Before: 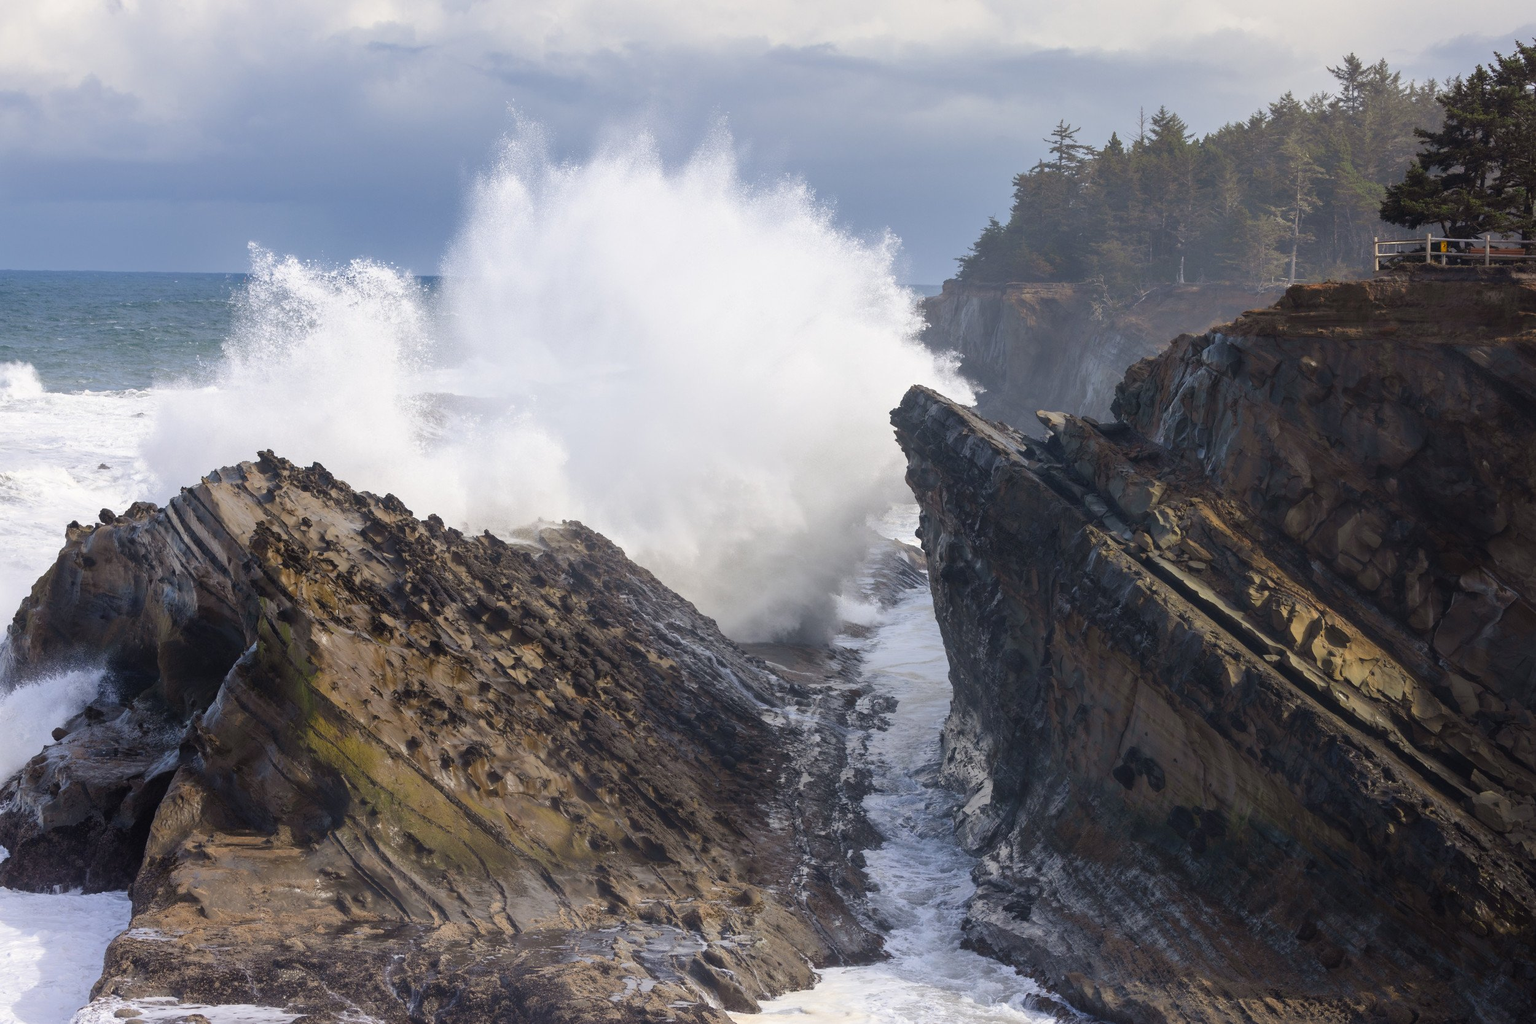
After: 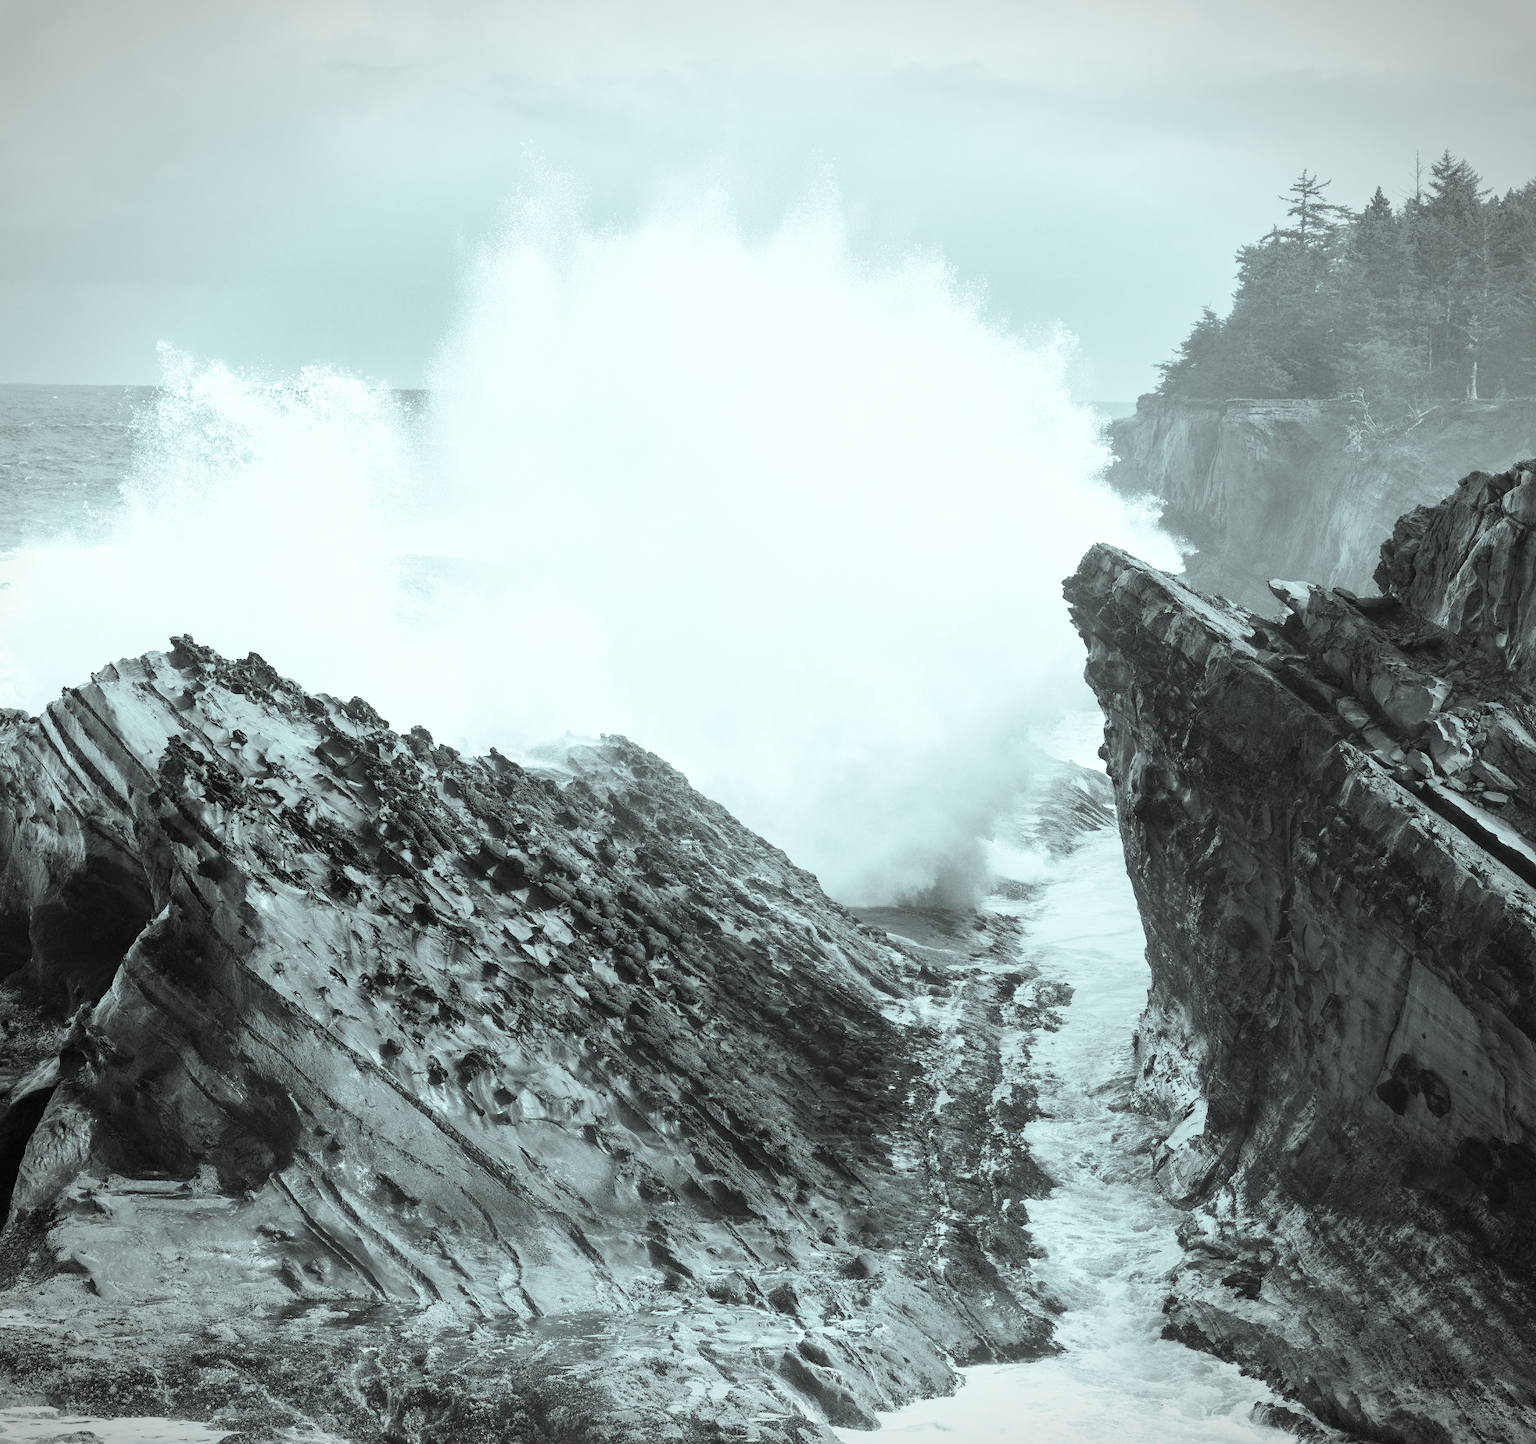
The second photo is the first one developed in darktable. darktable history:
crop and rotate: left 8.96%, right 20.149%
vignetting: fall-off start 97.21%, width/height ratio 1.184, unbound false
color calibration: output gray [0.25, 0.35, 0.4, 0], illuminant same as pipeline (D50), adaptation XYZ, x 0.346, y 0.358, temperature 5021.12 K
base curve: curves: ch0 [(0, 0.003) (0.001, 0.002) (0.006, 0.004) (0.02, 0.022) (0.048, 0.086) (0.094, 0.234) (0.162, 0.431) (0.258, 0.629) (0.385, 0.8) (0.548, 0.918) (0.751, 0.988) (1, 1)], preserve colors none
color balance rgb: highlights gain › chroma 4.105%, highlights gain › hue 198.74°, perceptual saturation grading › global saturation 30.794%, global vibrance 1.462%, saturation formula JzAzBz (2021)
